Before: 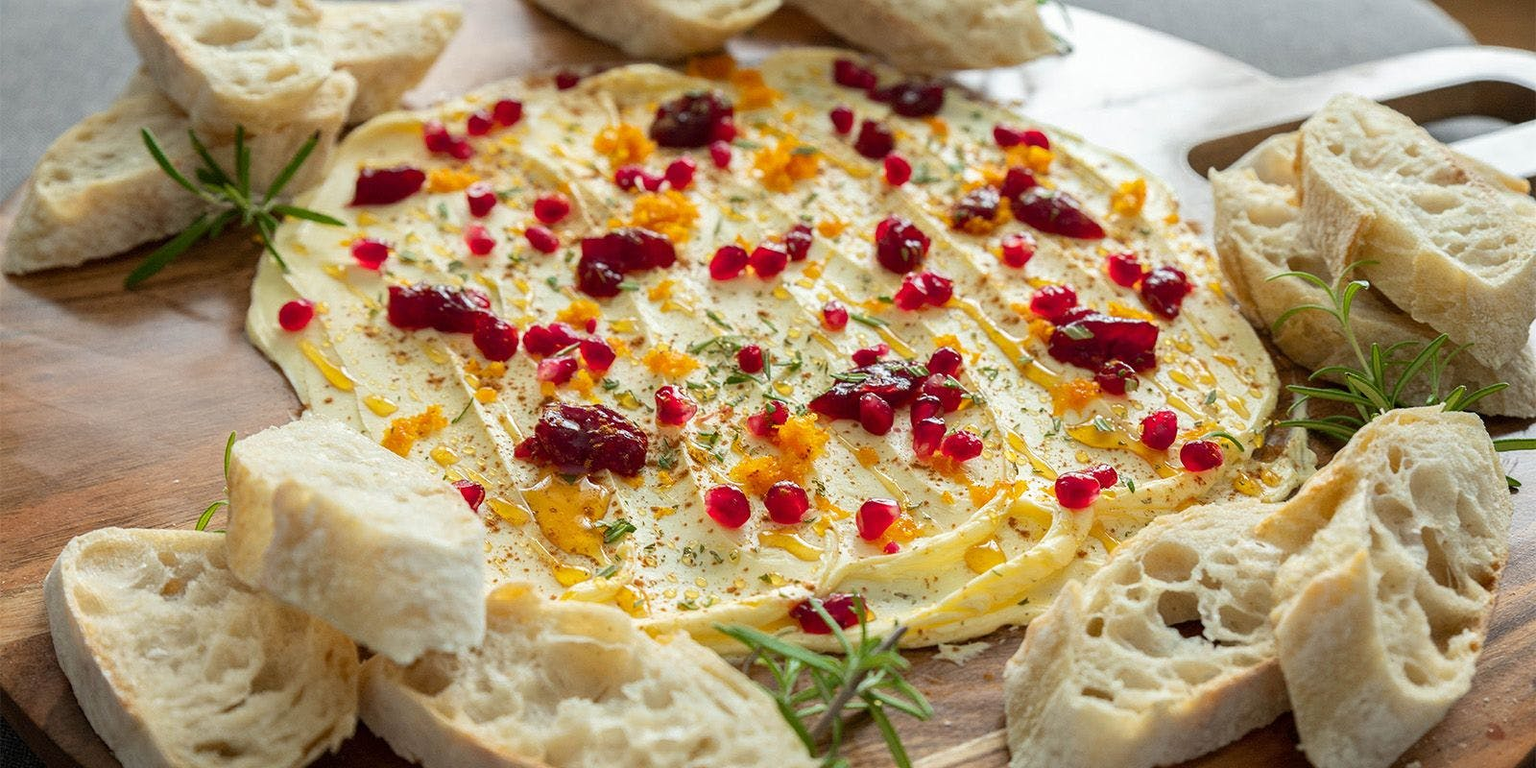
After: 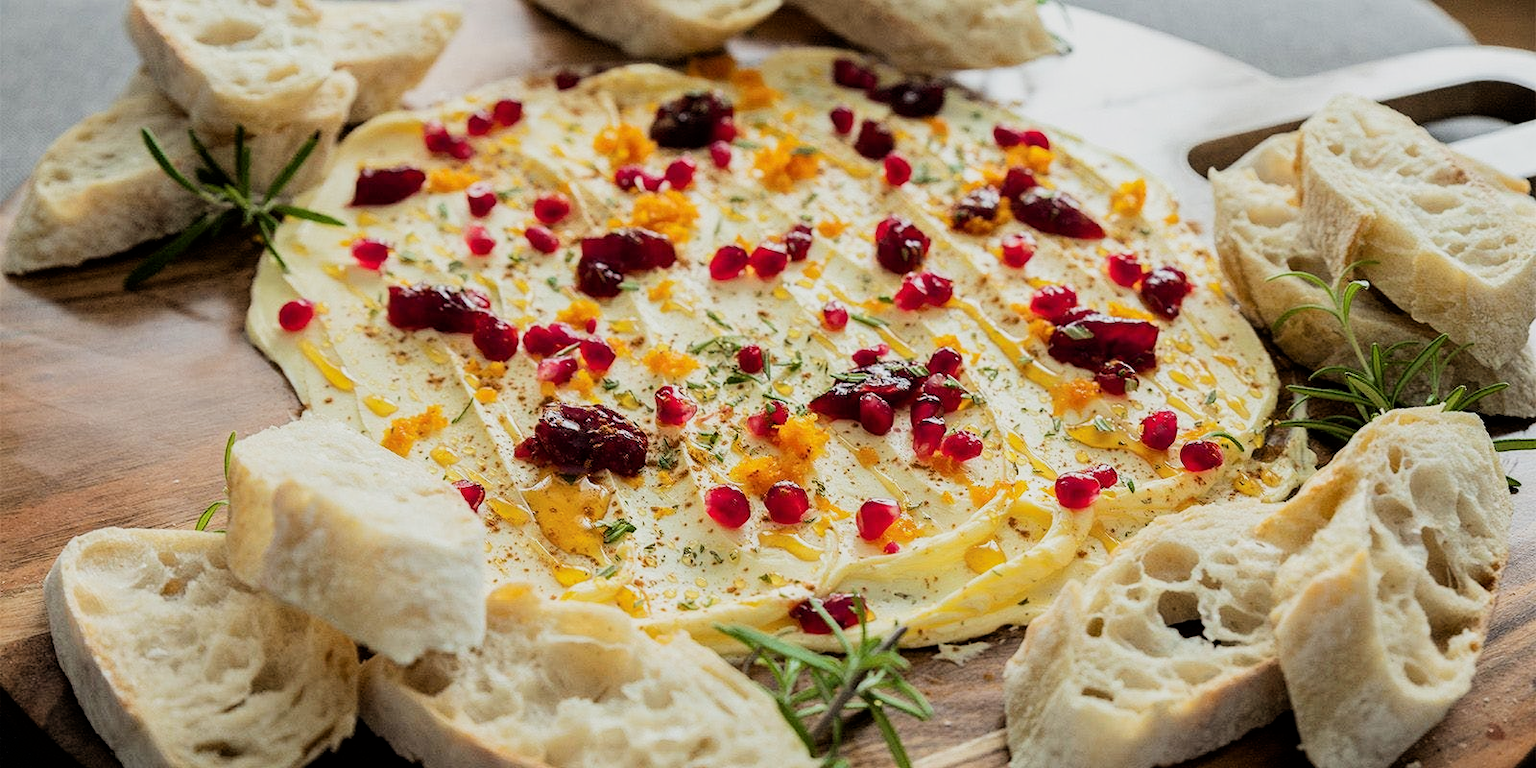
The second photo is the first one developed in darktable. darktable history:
filmic rgb: black relative exposure -5.05 EV, white relative exposure 3.99 EV, hardness 2.88, contrast 1.297, highlights saturation mix -29.13%
